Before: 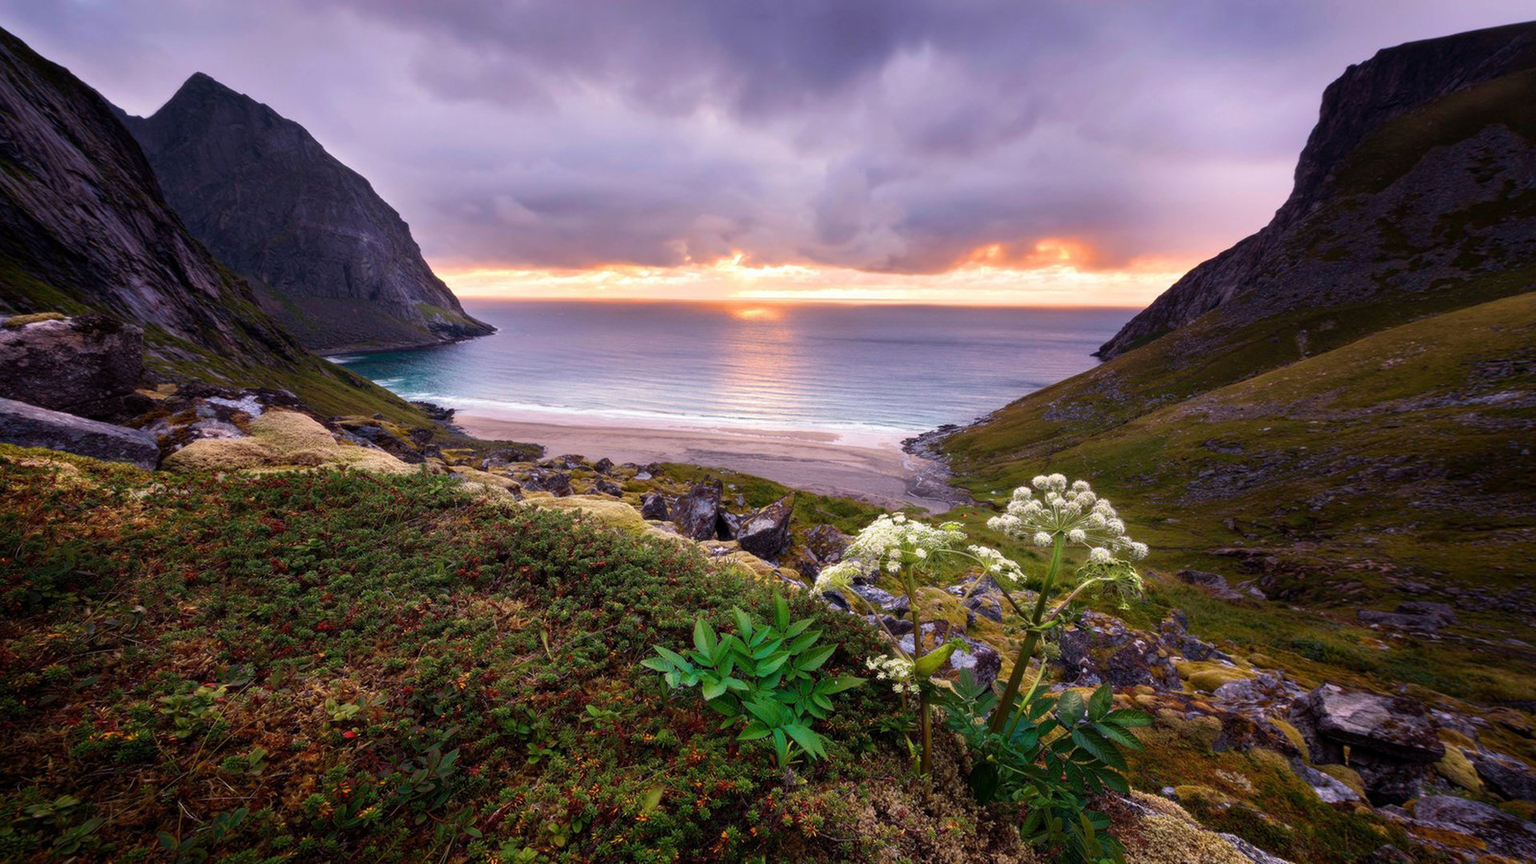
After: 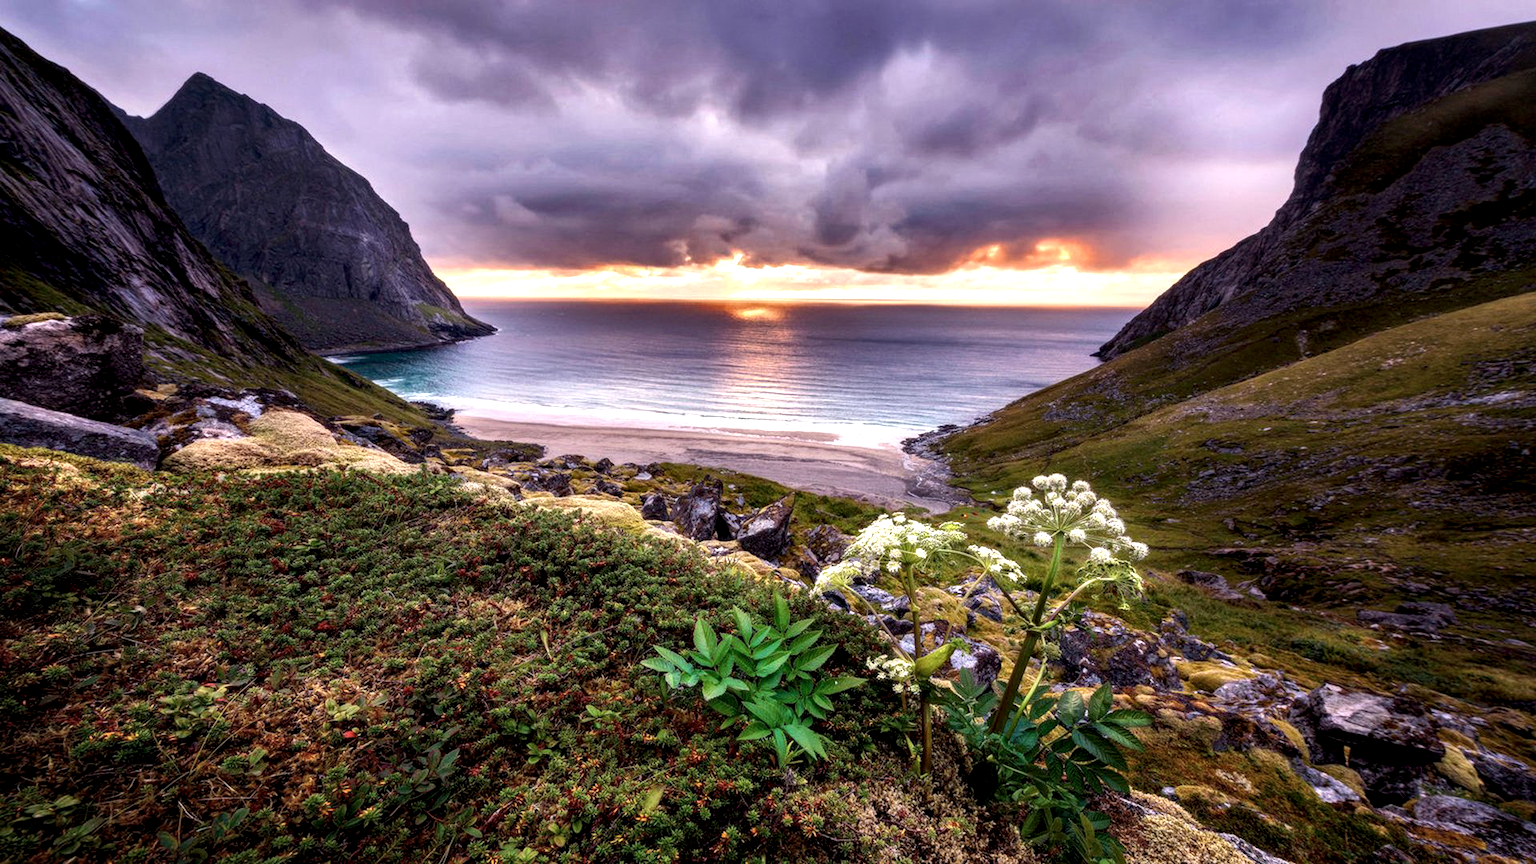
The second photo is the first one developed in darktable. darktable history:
local contrast: highlights 60%, shadows 60%, detail 160%
exposure: exposure 0.207 EV, compensate highlight preservation false
shadows and highlights: shadows 20.91, highlights -82.73, soften with gaussian
